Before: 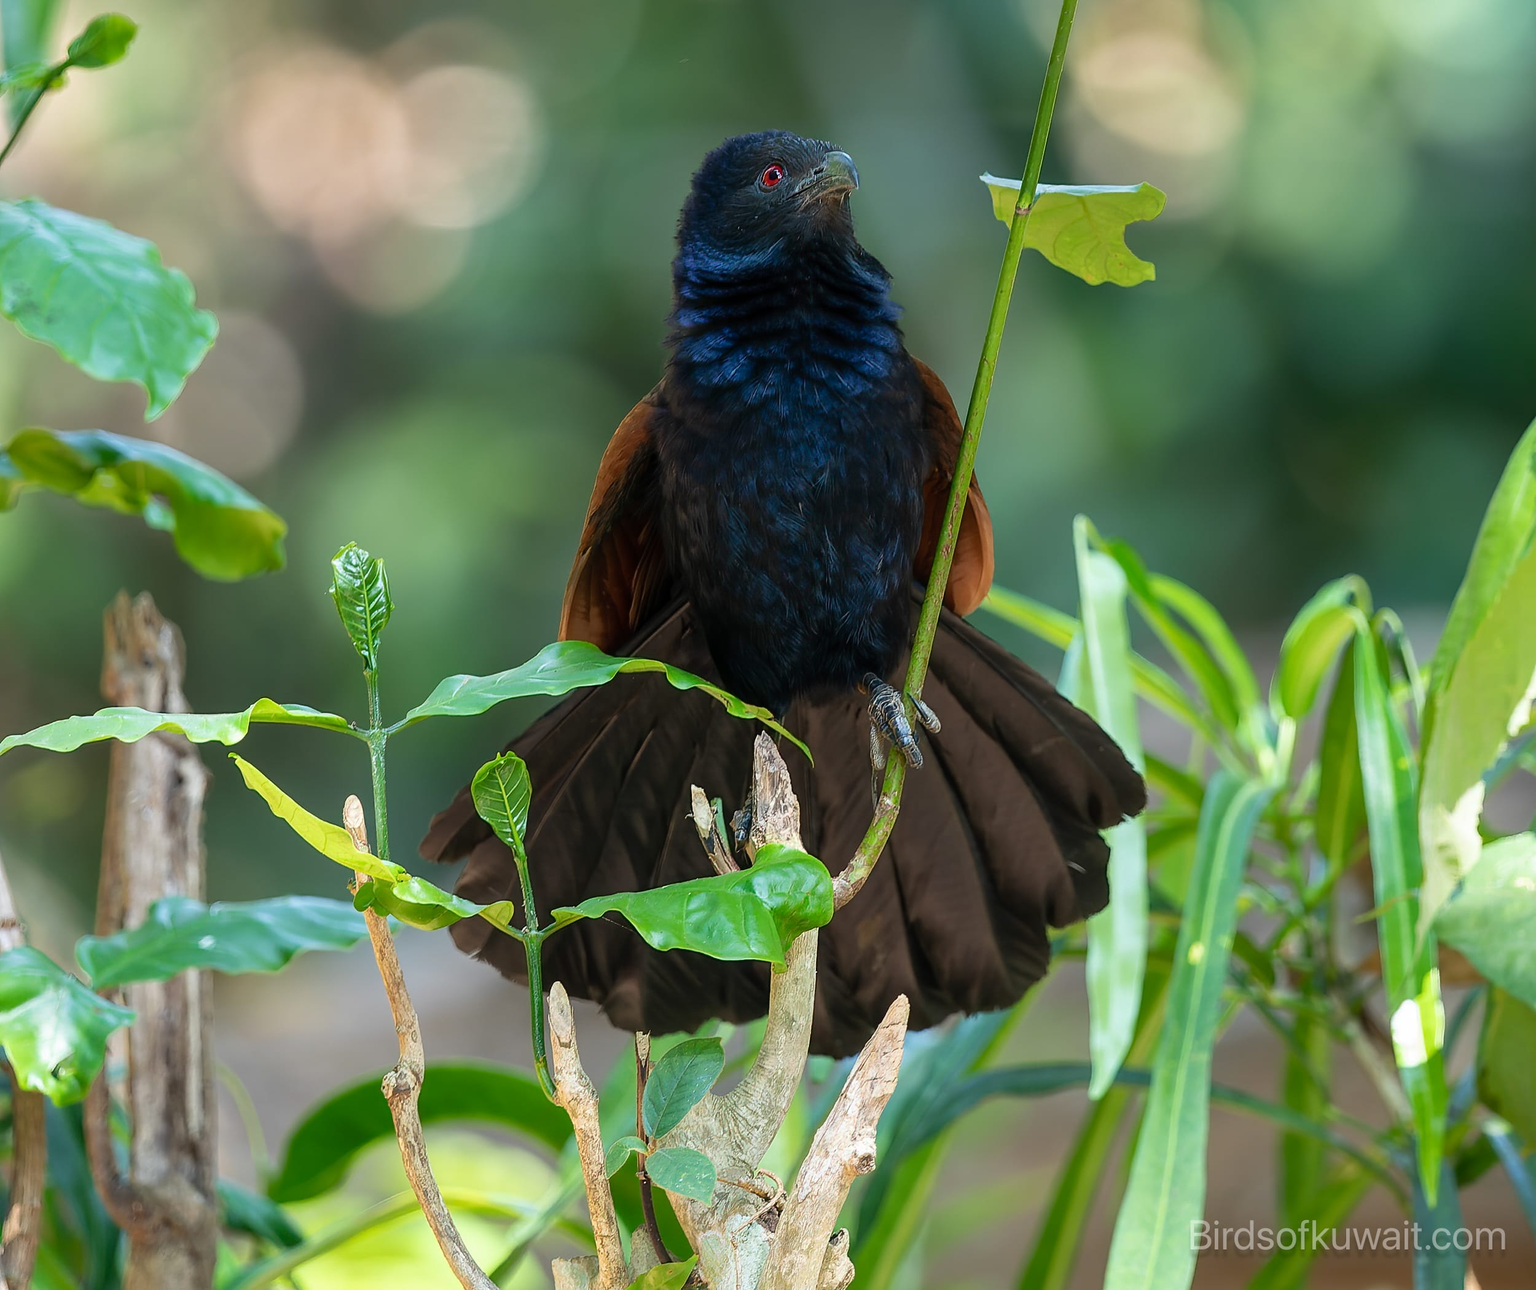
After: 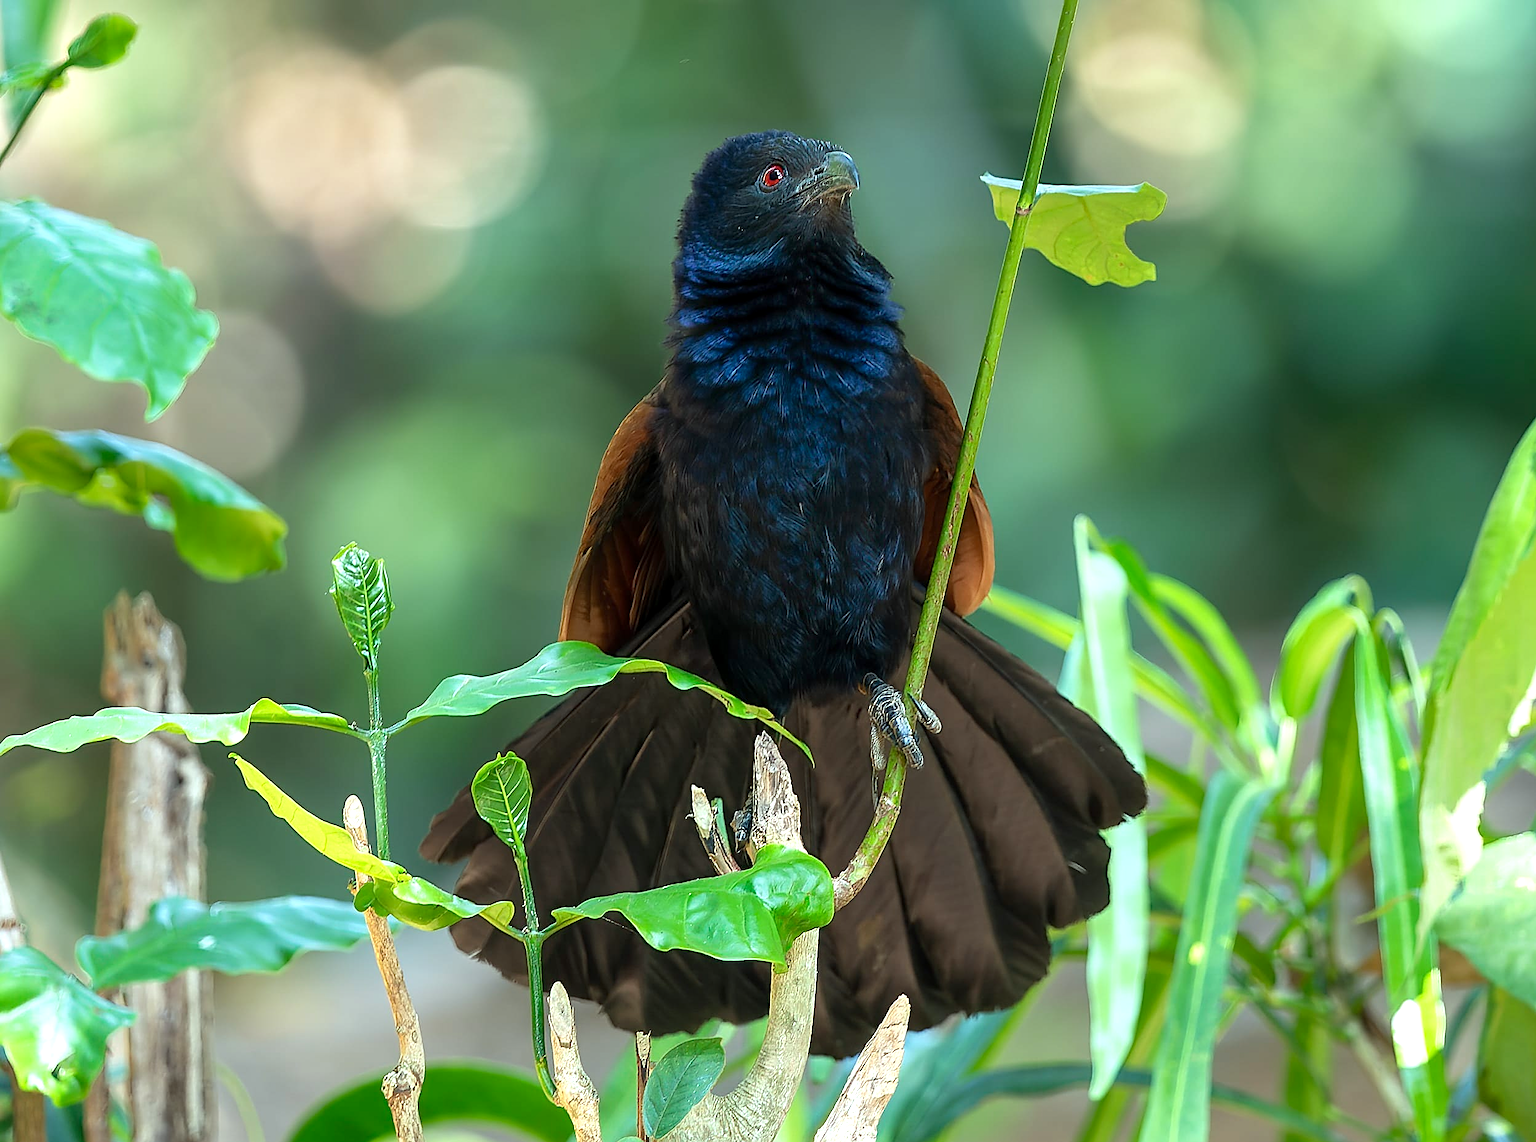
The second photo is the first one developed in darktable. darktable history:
exposure: black level correction 0.001, exposure 0.498 EV, compensate highlight preservation false
crop and rotate: top 0%, bottom 11.414%
sharpen: on, module defaults
color correction: highlights a* -6.46, highlights b* 0.827
